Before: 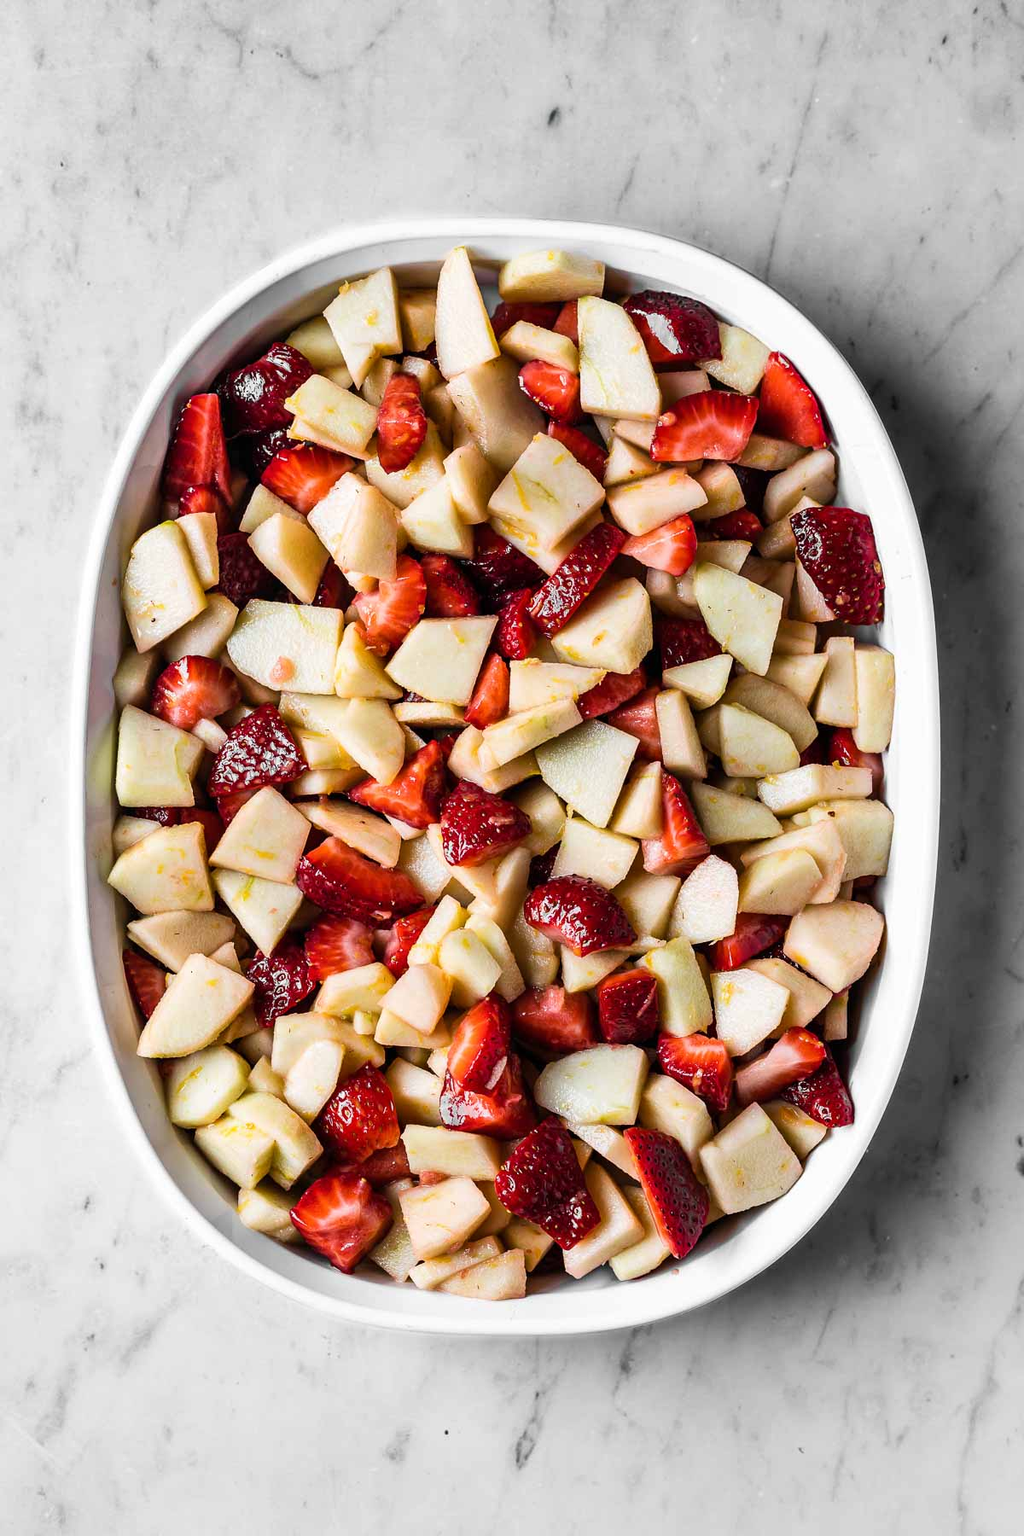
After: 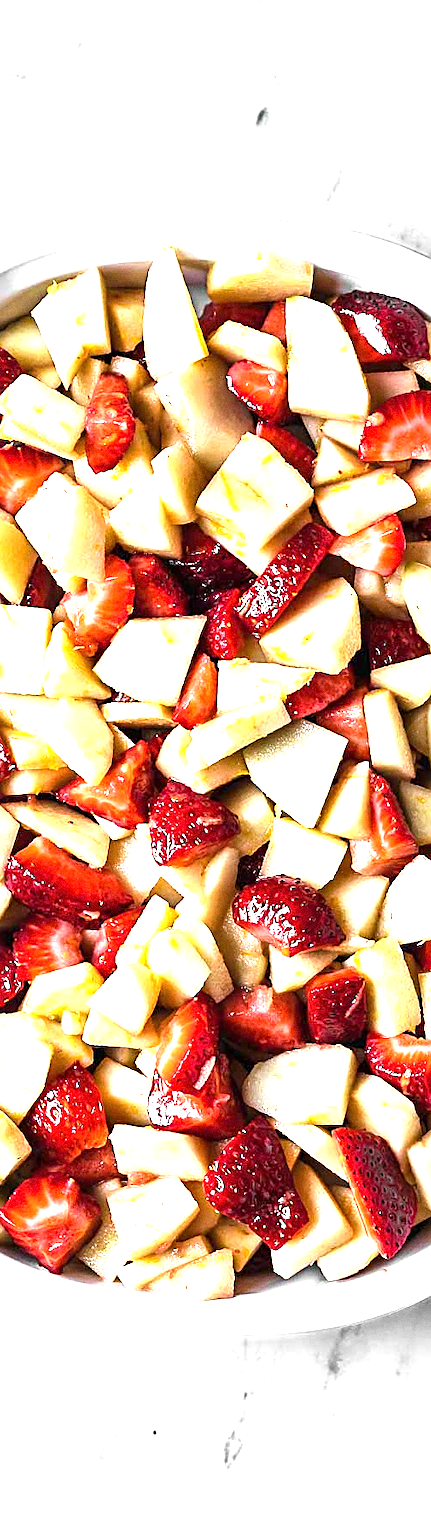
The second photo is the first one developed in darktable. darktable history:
grain: coarseness 0.47 ISO
sharpen: on, module defaults
crop: left 28.583%, right 29.231%
exposure: black level correction 0, exposure 1.379 EV, compensate exposure bias true, compensate highlight preservation false
